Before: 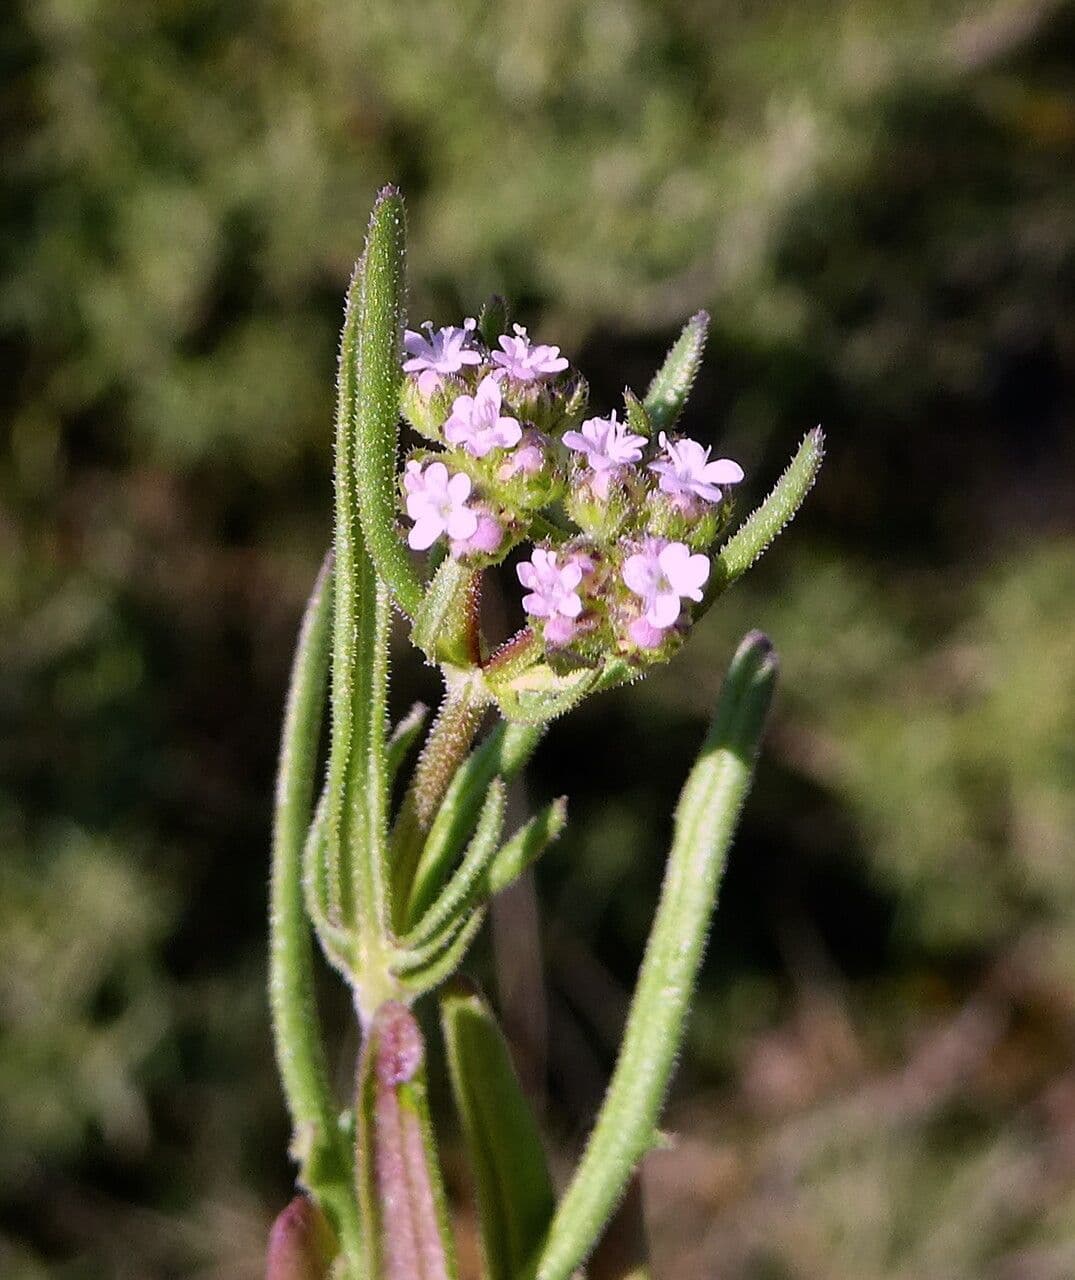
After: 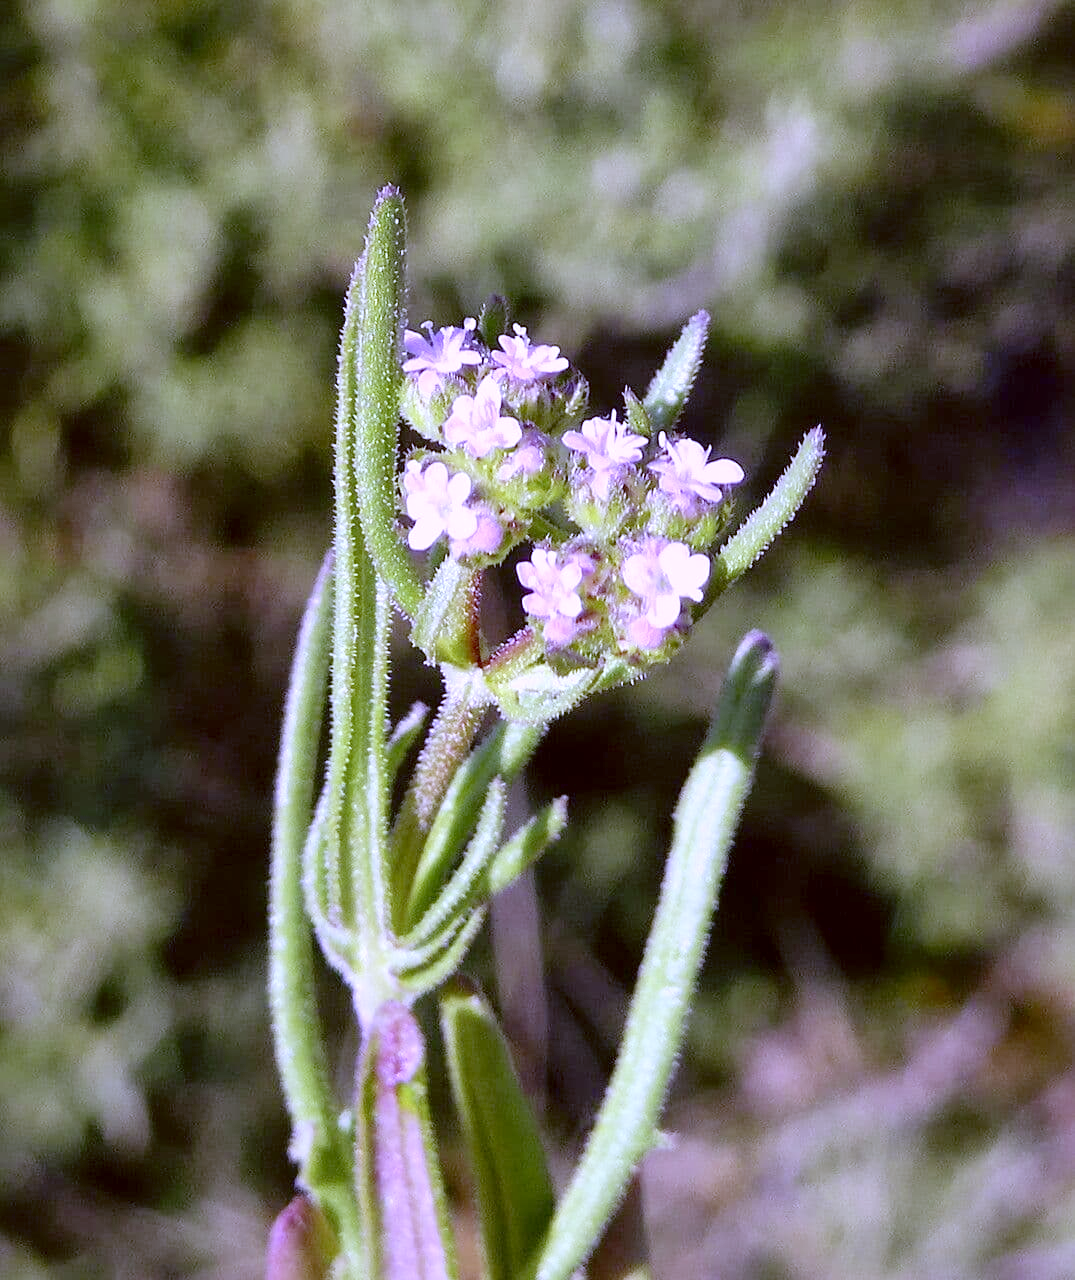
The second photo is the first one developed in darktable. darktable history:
levels: levels [0, 0.397, 0.955]
color correction: highlights a* 10.21, highlights b* 9.79, shadows a* 8.61, shadows b* 7.88, saturation 0.8
white balance: red 0.766, blue 1.537
local contrast: mode bilateral grid, contrast 20, coarseness 100, detail 150%, midtone range 0.2
